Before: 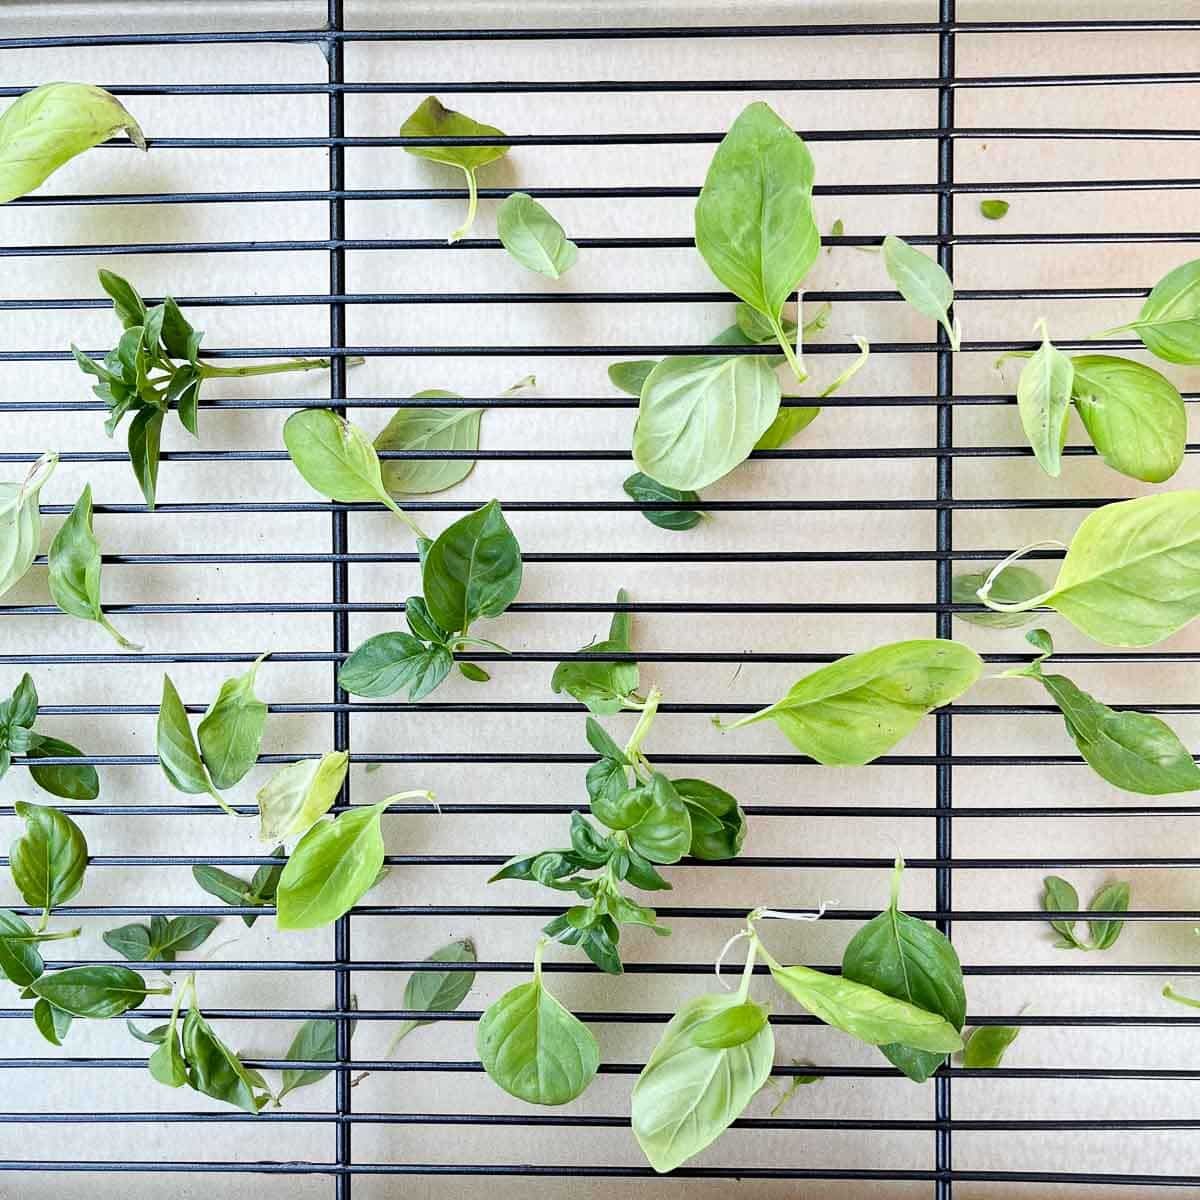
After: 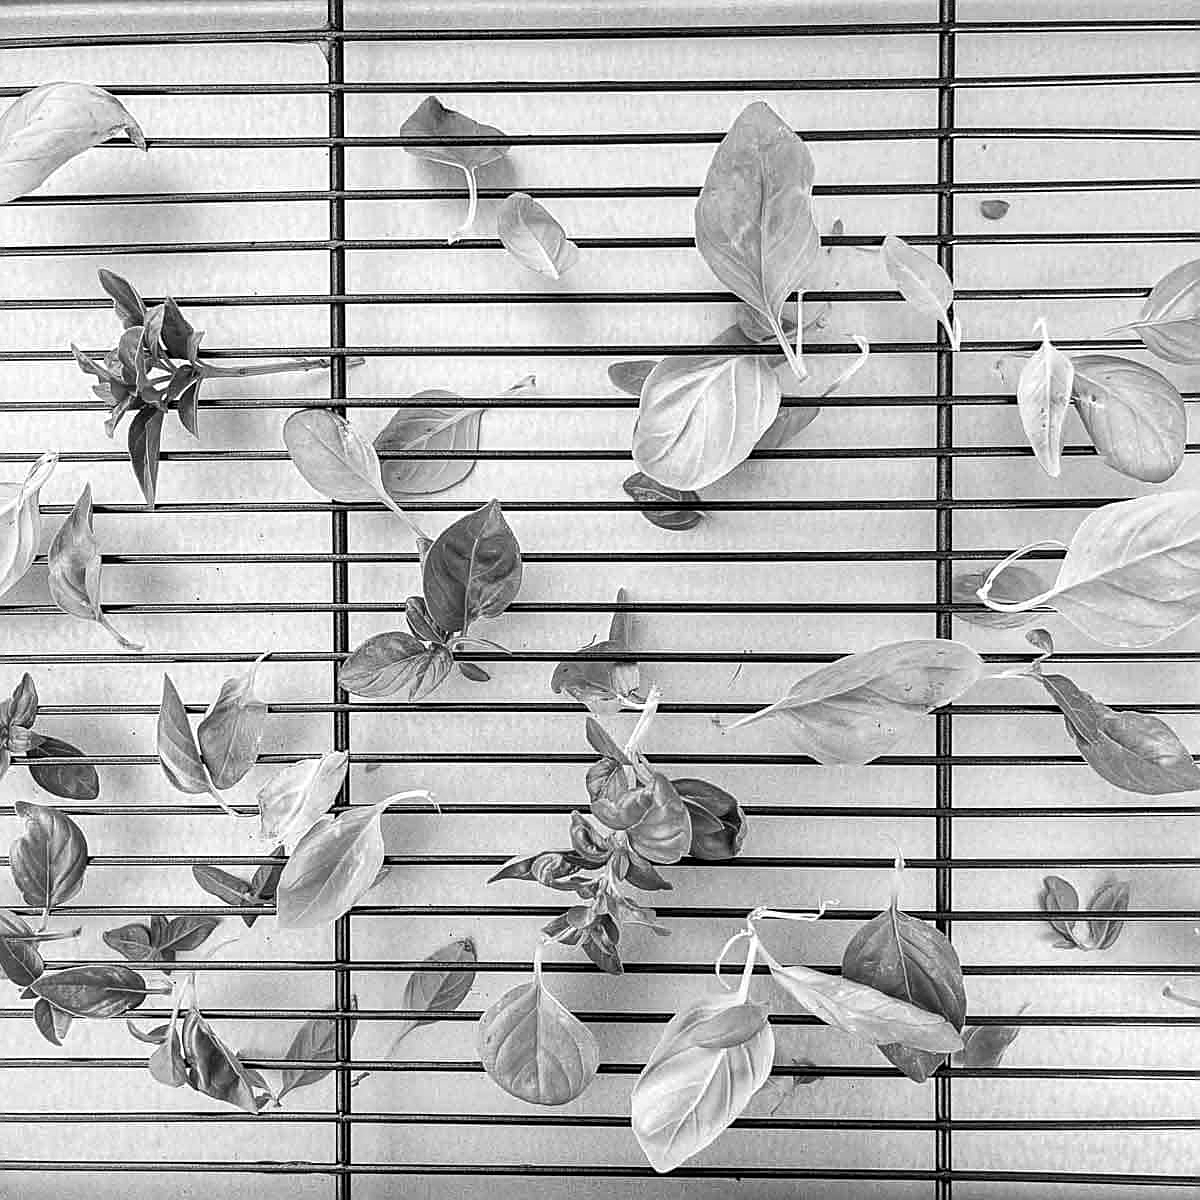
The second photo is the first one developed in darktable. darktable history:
local contrast: detail 130%
monochrome: a 1.94, b -0.638
sharpen: on, module defaults
